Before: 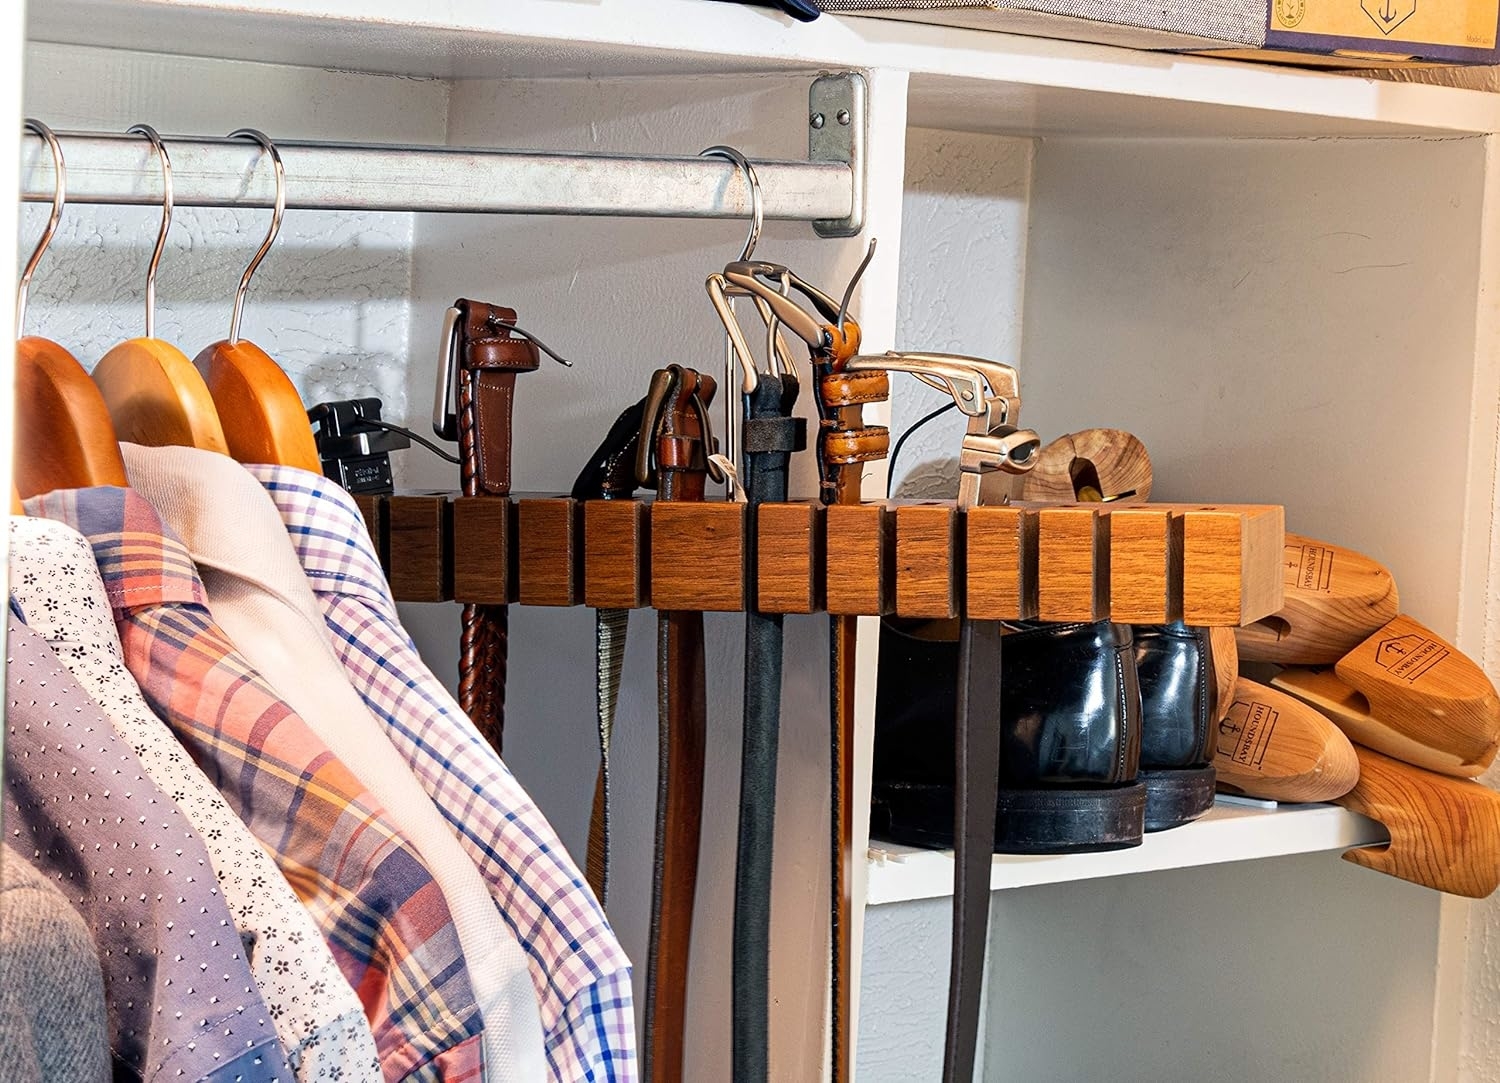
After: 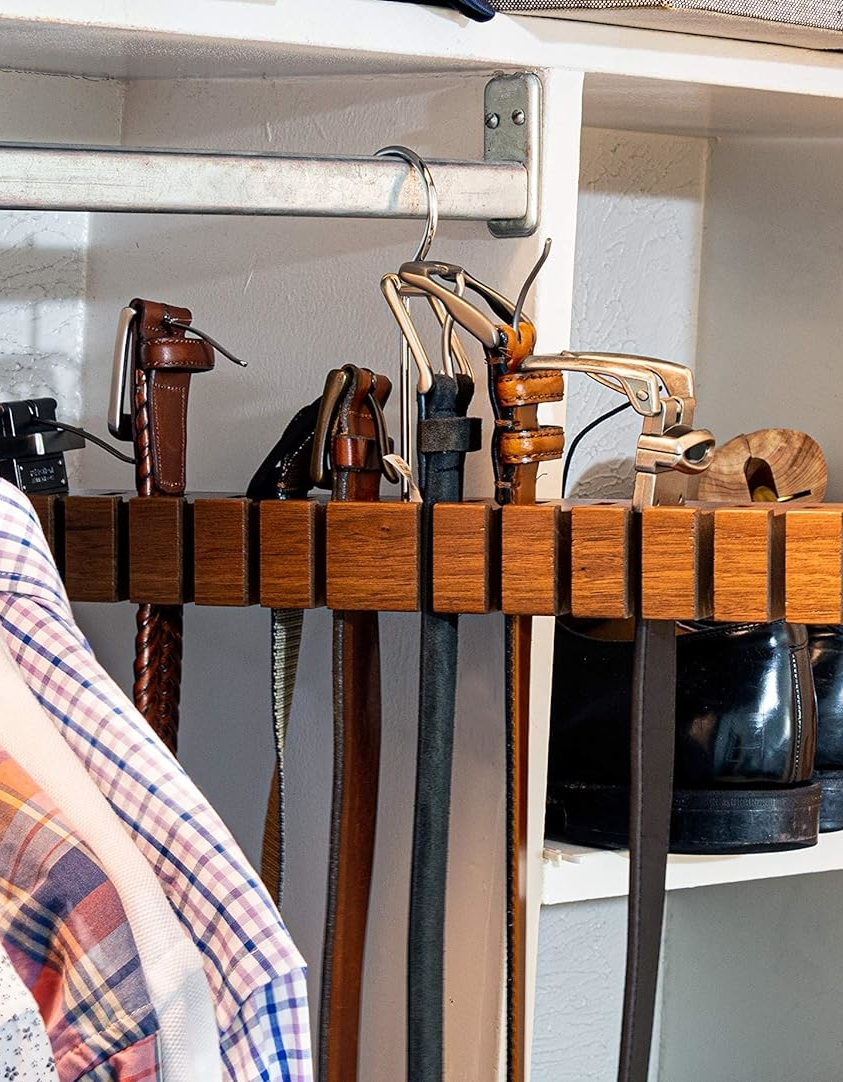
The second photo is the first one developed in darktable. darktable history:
crop: left 21.686%, right 22.052%, bottom 0.01%
